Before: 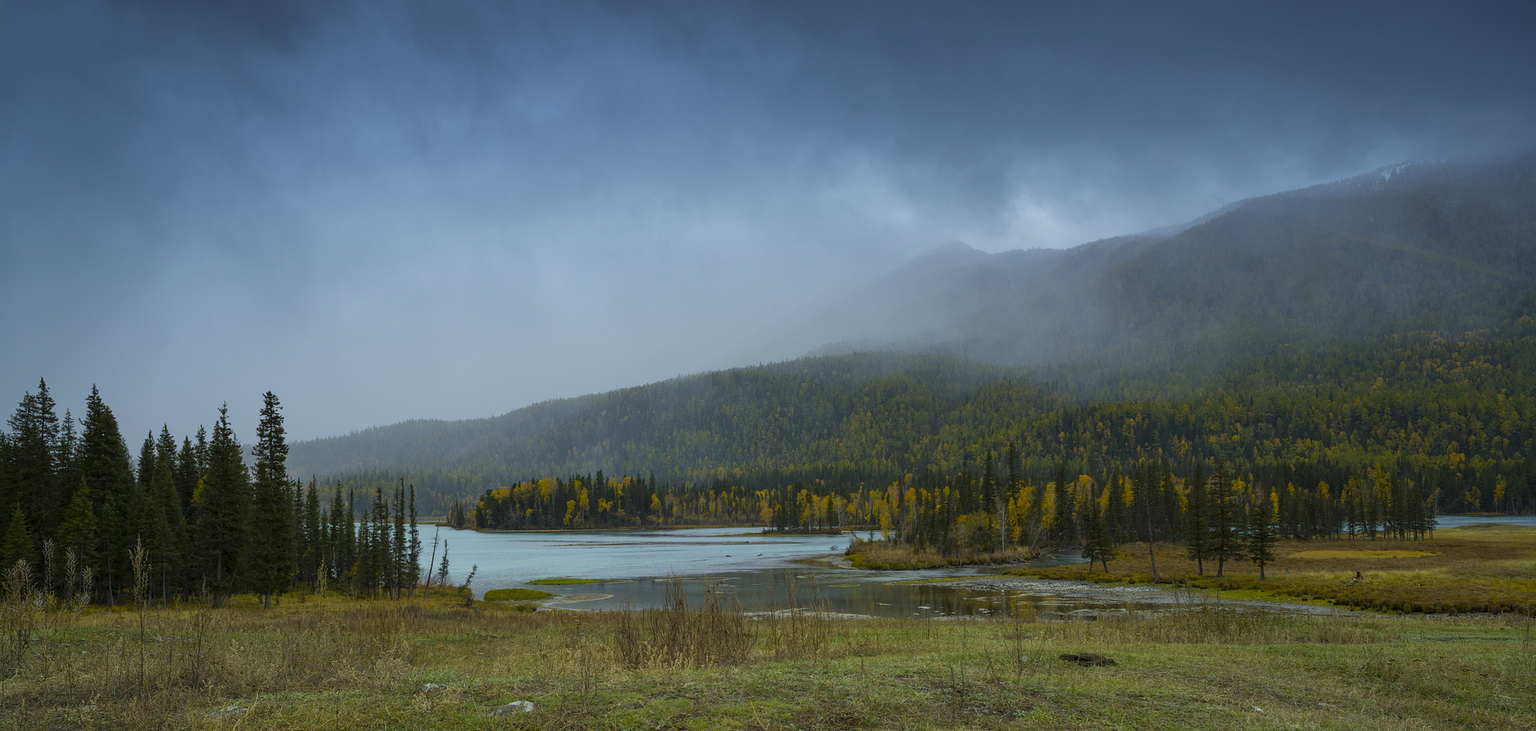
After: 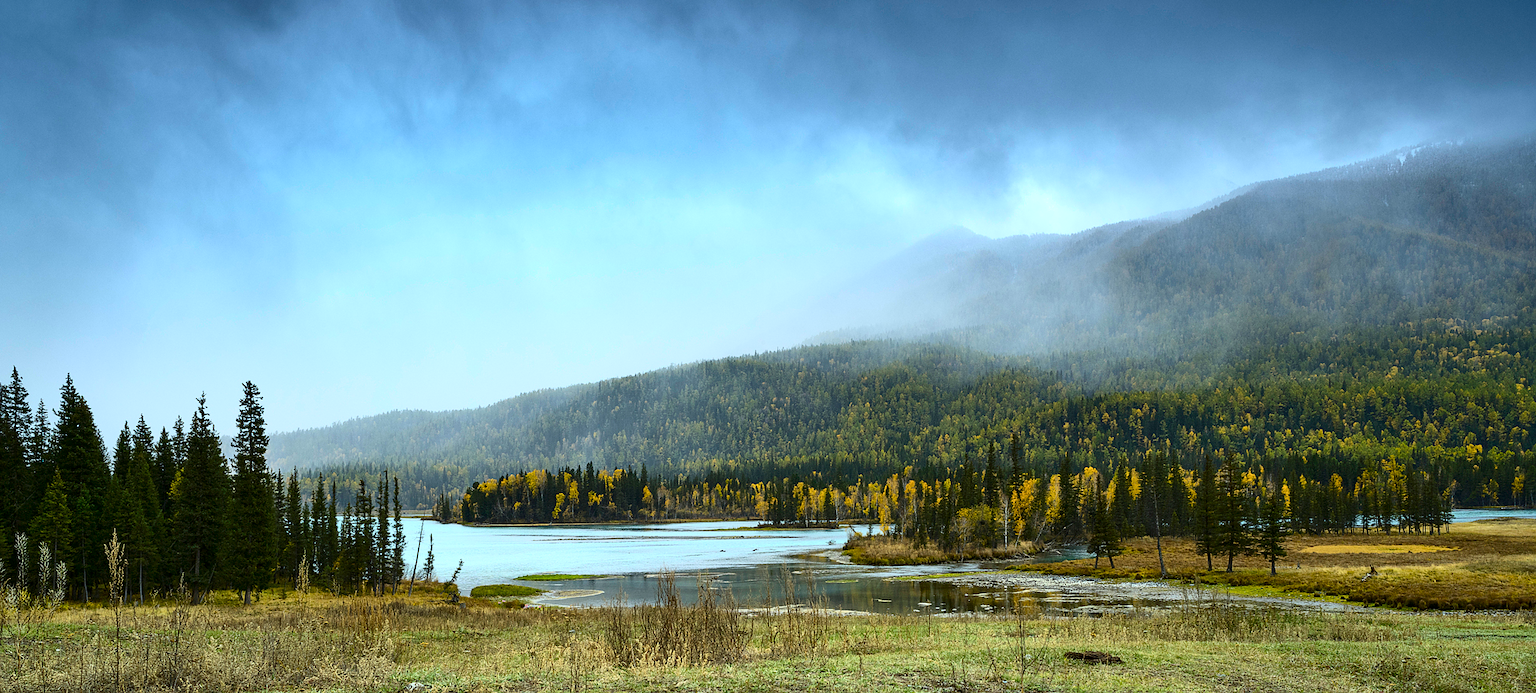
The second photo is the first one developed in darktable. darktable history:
exposure: exposure 1 EV, compensate highlight preservation false
contrast brightness saturation: contrast 0.299
sharpen: radius 1.452, amount 0.392, threshold 1.159
shadows and highlights: soften with gaussian
crop: left 1.858%, top 3.109%, right 1.176%, bottom 4.933%
